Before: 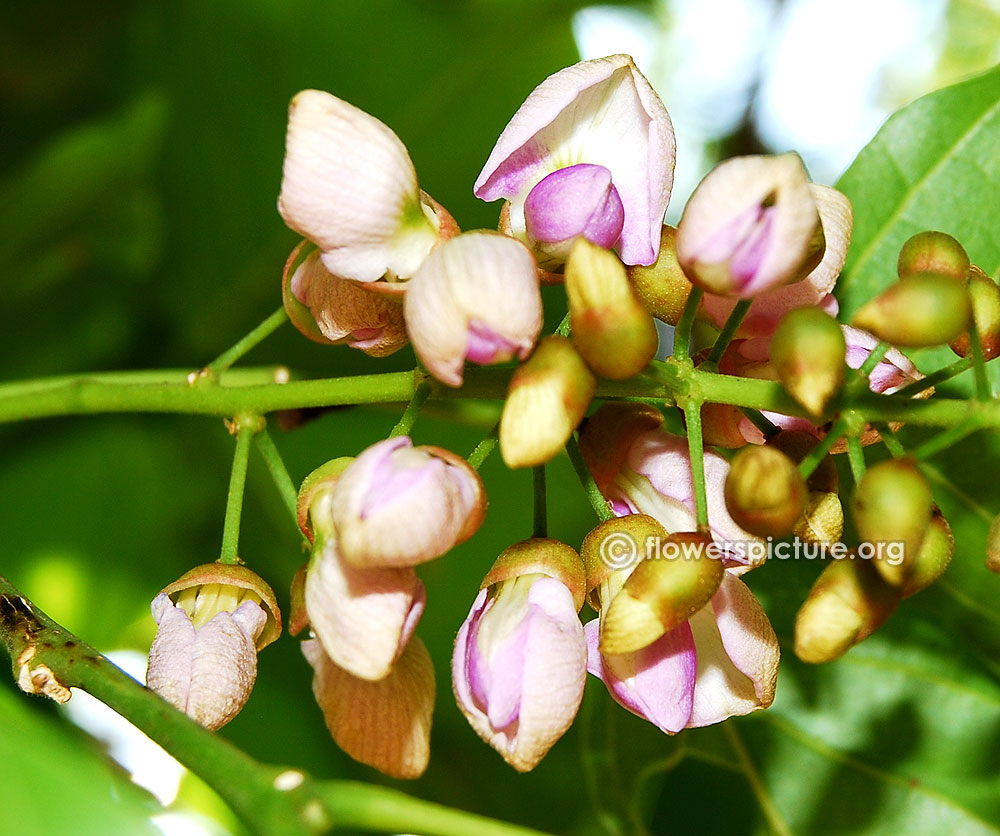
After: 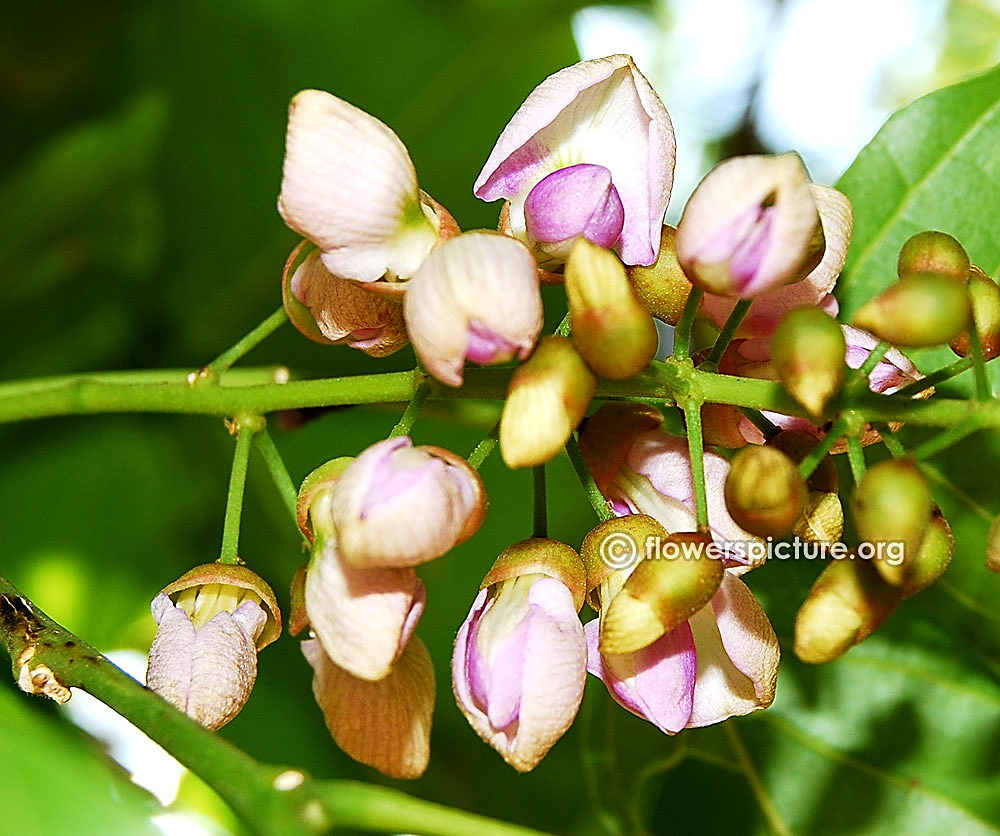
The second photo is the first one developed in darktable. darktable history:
sharpen: amount 0.592
